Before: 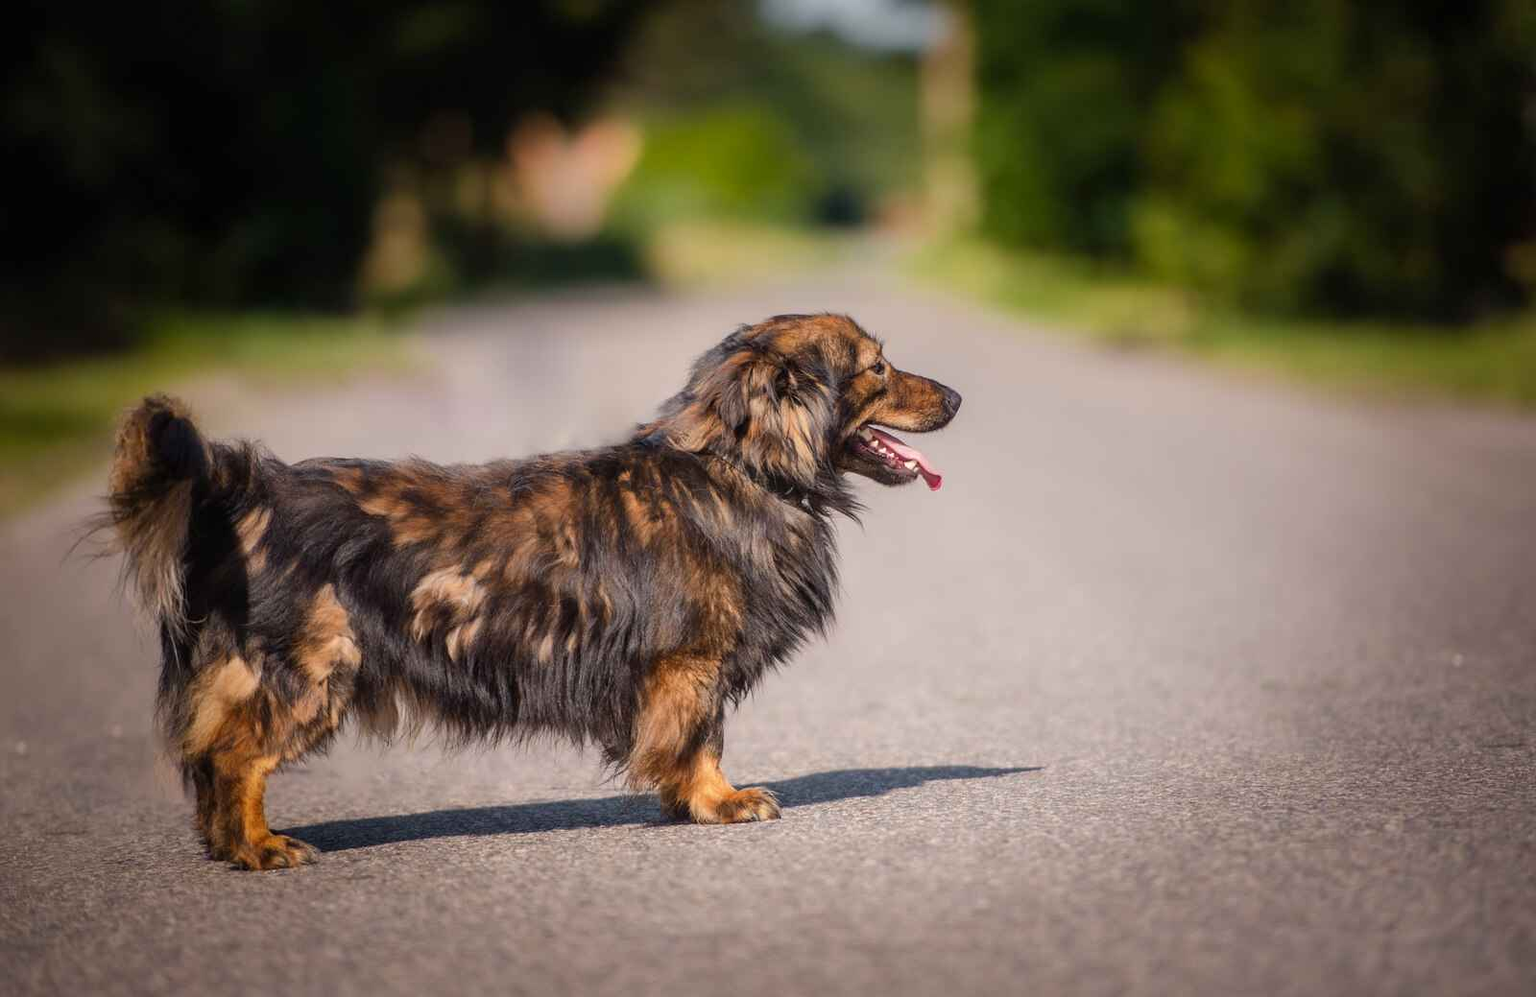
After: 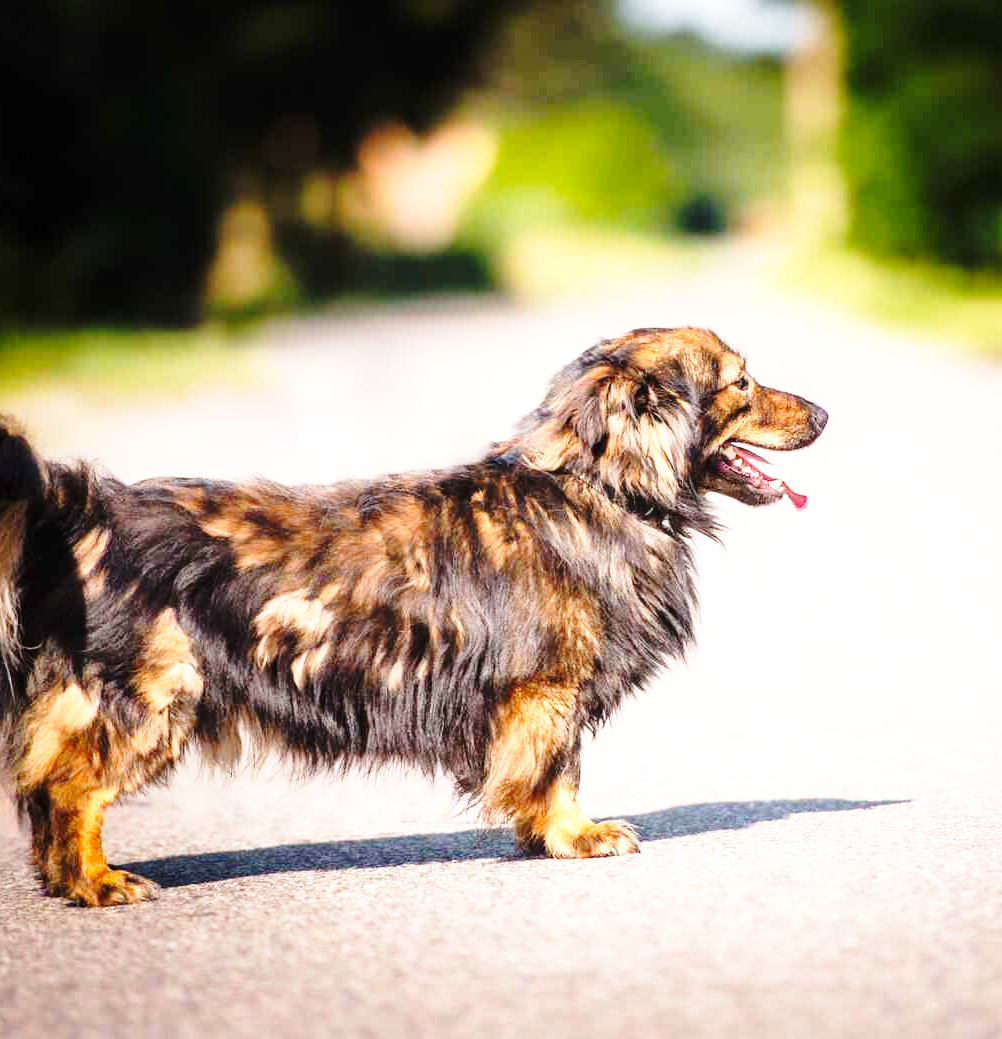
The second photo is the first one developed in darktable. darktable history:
crop: left 10.83%, right 26.511%
exposure: exposure 0.522 EV, compensate highlight preservation false
tone equalizer: -8 EV -0.395 EV, -7 EV -0.392 EV, -6 EV -0.324 EV, -5 EV -0.259 EV, -3 EV 0.227 EV, -2 EV 0.335 EV, -1 EV 0.392 EV, +0 EV 0.434 EV
base curve: curves: ch0 [(0, 0) (0.036, 0.037) (0.121, 0.228) (0.46, 0.76) (0.859, 0.983) (1, 1)], preserve colors none
